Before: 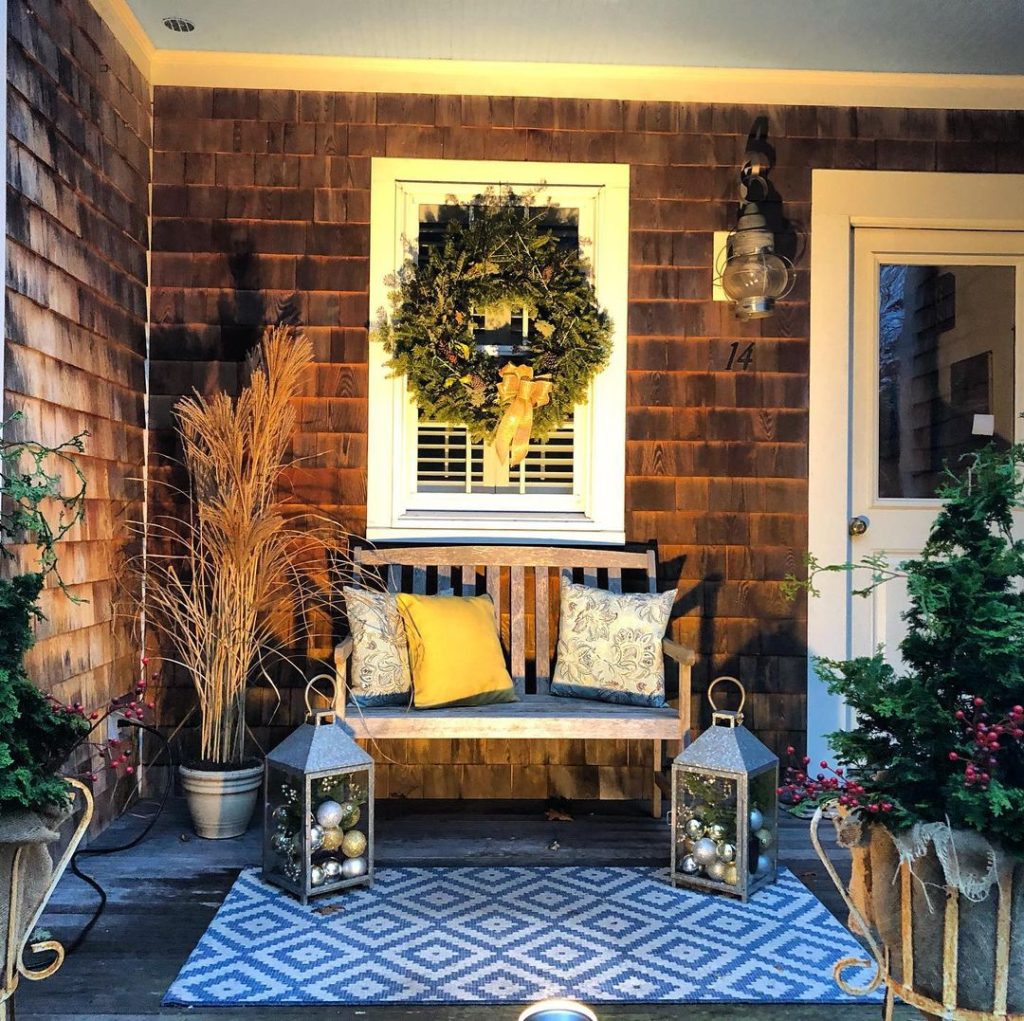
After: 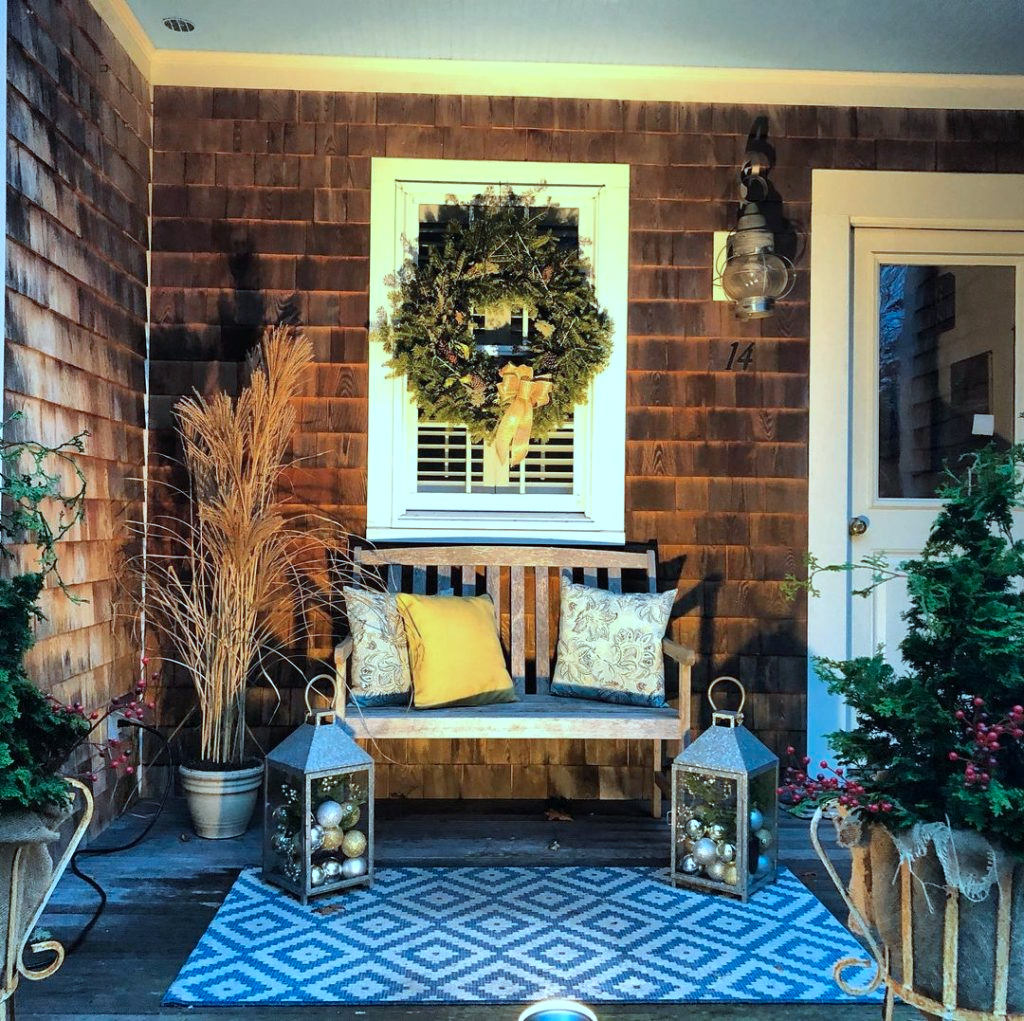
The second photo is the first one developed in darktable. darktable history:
color correction: highlights a* -12.13, highlights b* -15.76
